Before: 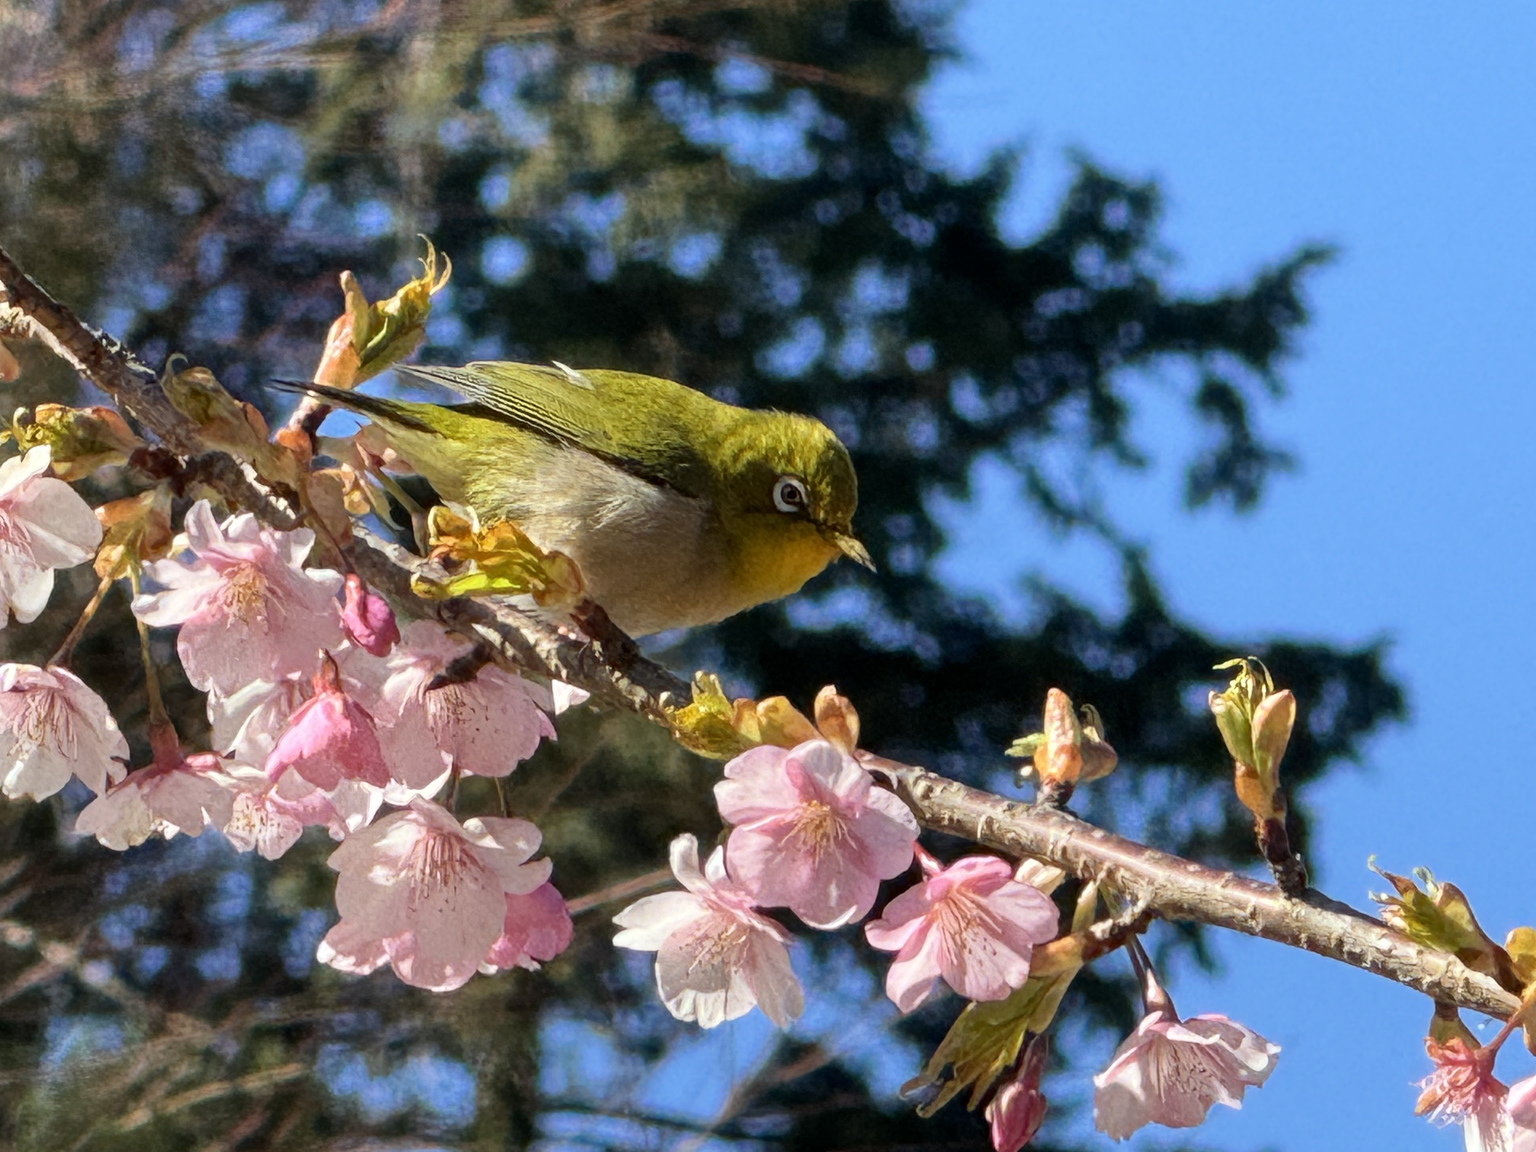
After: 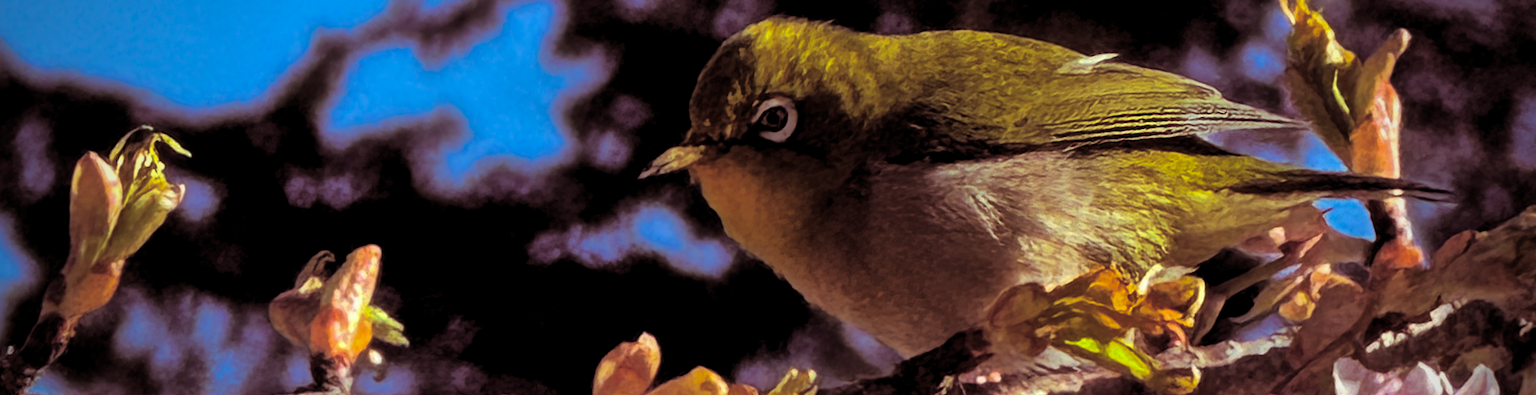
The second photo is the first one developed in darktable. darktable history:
levels: levels [0.129, 0.519, 0.867]
rotate and perspective: rotation -2.56°, automatic cropping off
crop and rotate: angle 16.12°, top 30.835%, bottom 35.653%
contrast brightness saturation: brightness -0.02, saturation 0.35
exposure: black level correction -0.015, exposure -0.5 EV, compensate highlight preservation false
shadows and highlights: on, module defaults
split-toning: shadows › hue 360°
vignetting: fall-off start 70.97%, brightness -0.584, saturation -0.118, width/height ratio 1.333
